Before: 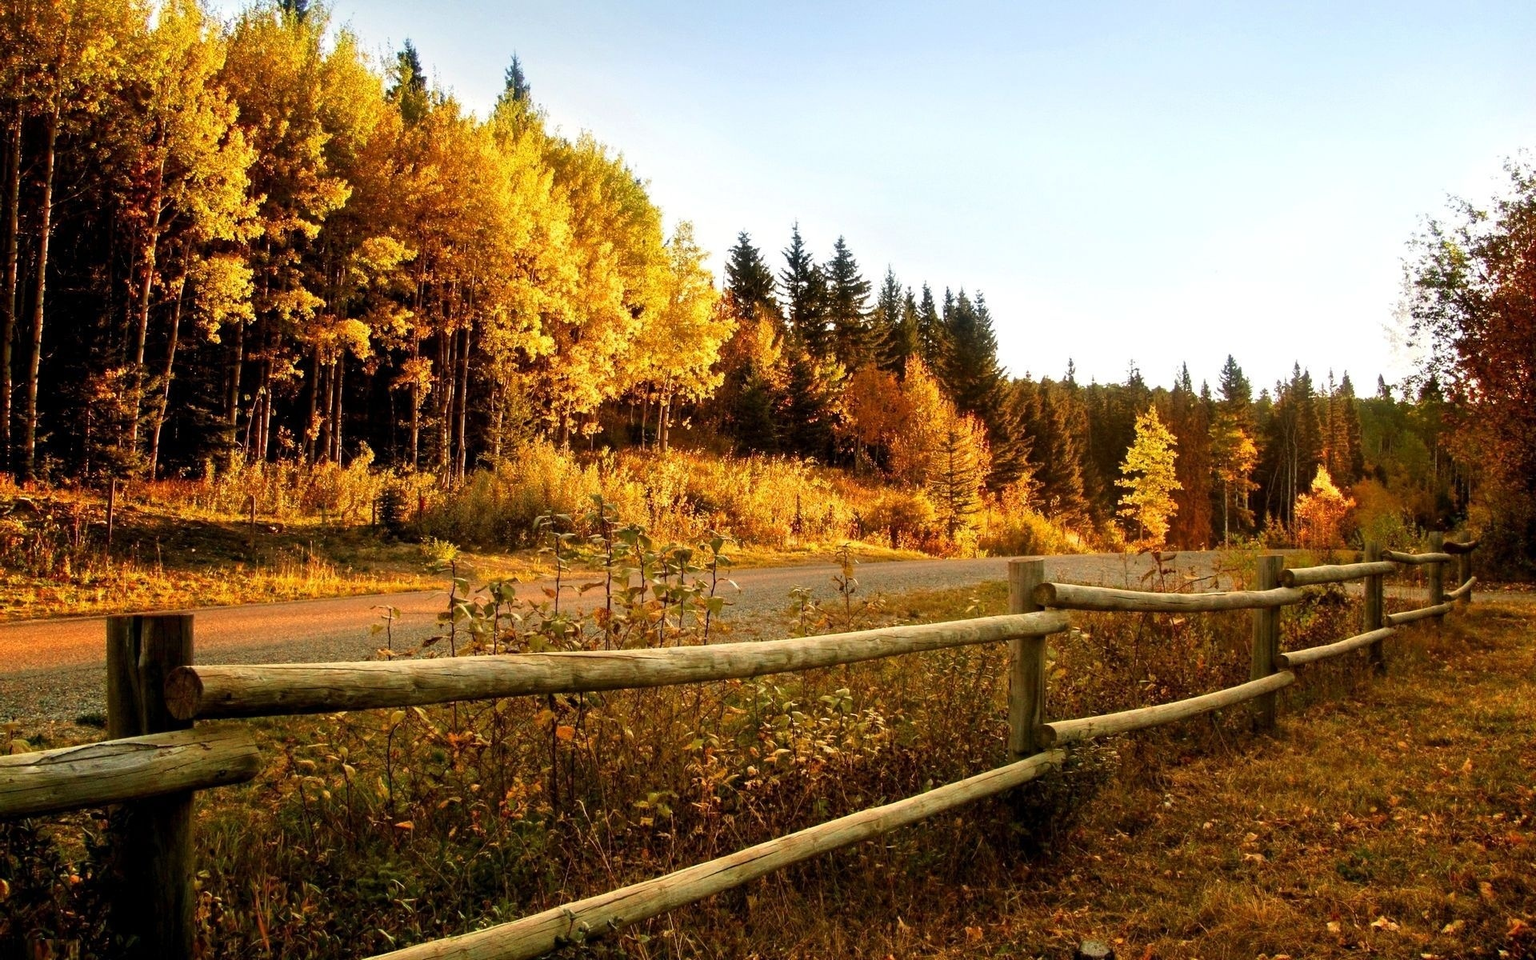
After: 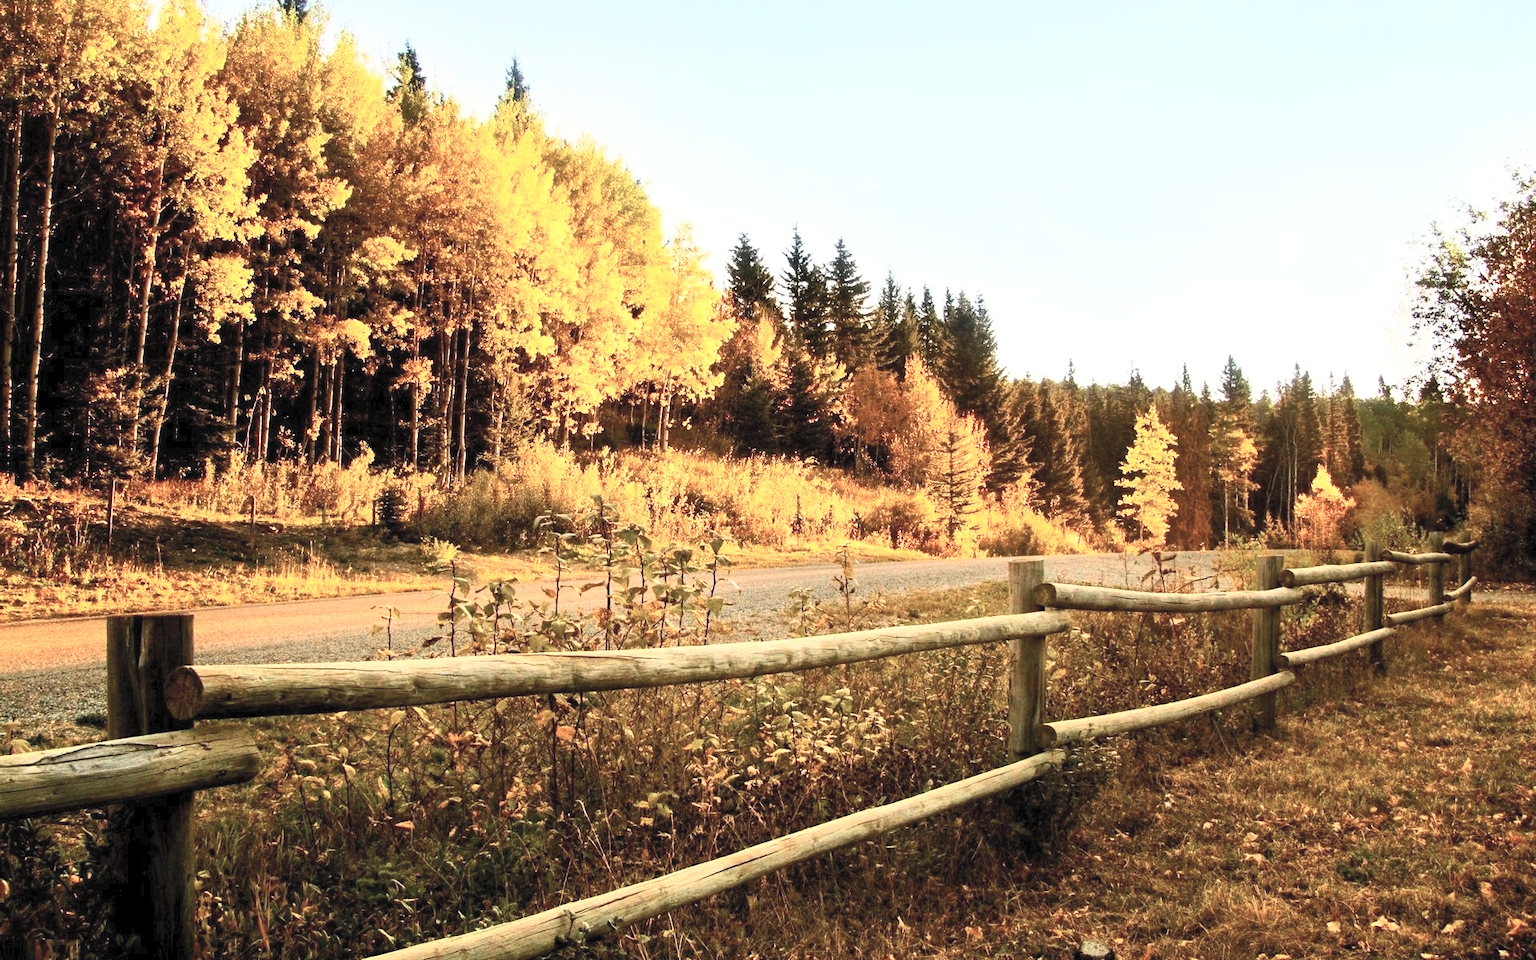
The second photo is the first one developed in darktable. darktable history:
contrast brightness saturation: contrast 0.416, brightness 0.551, saturation -0.185
